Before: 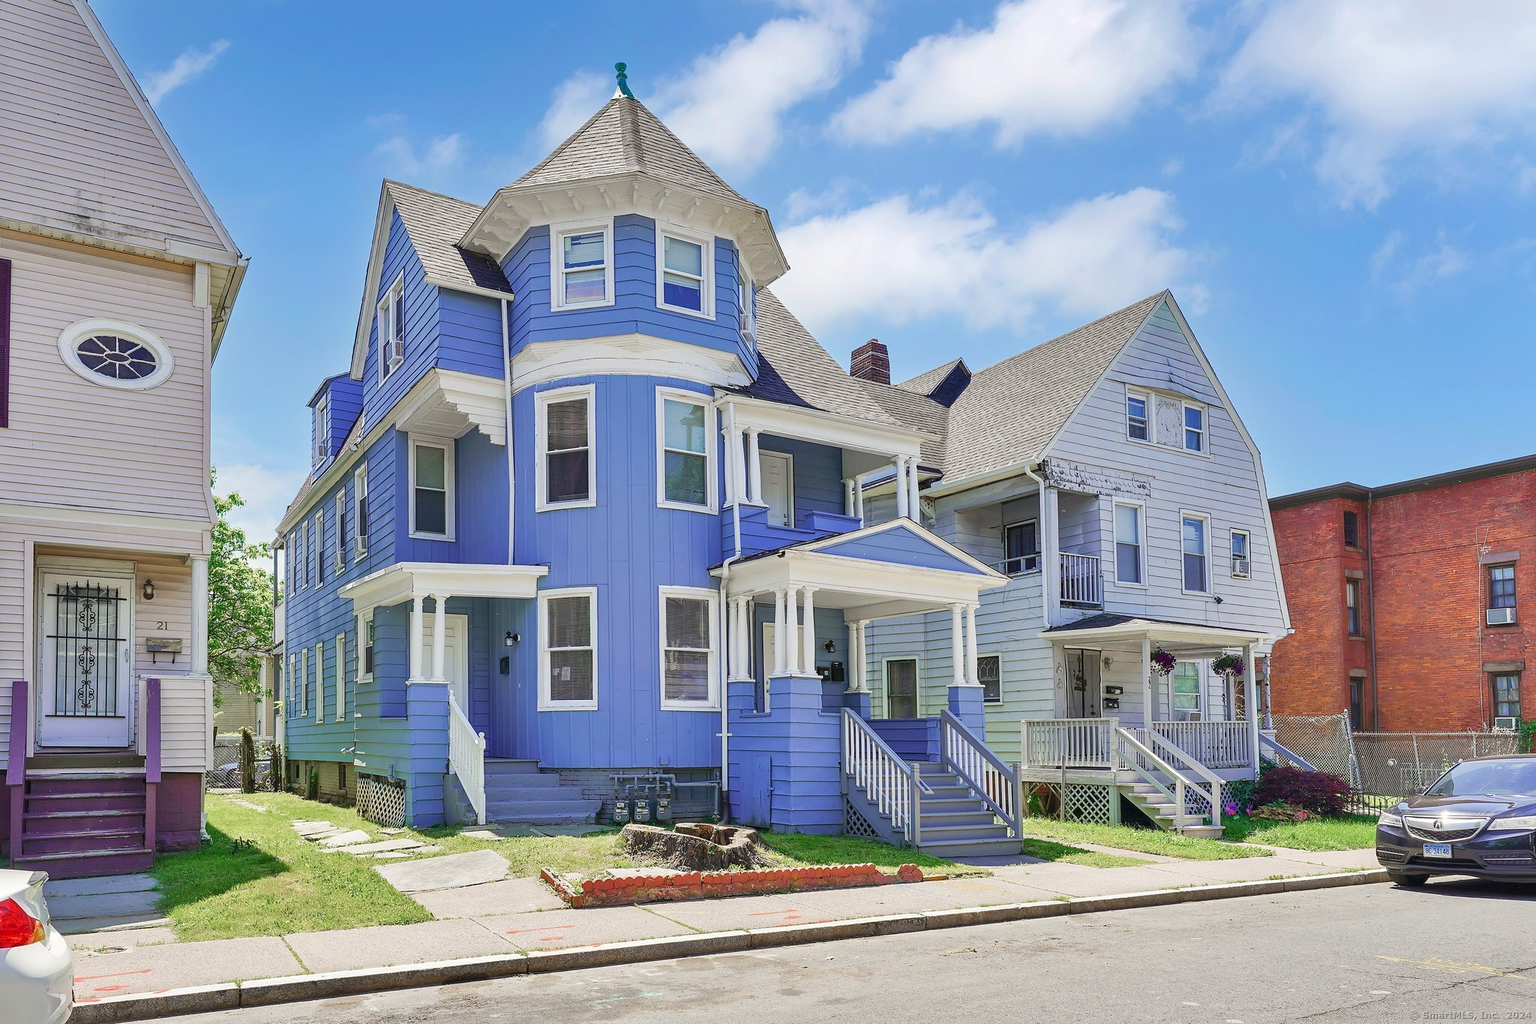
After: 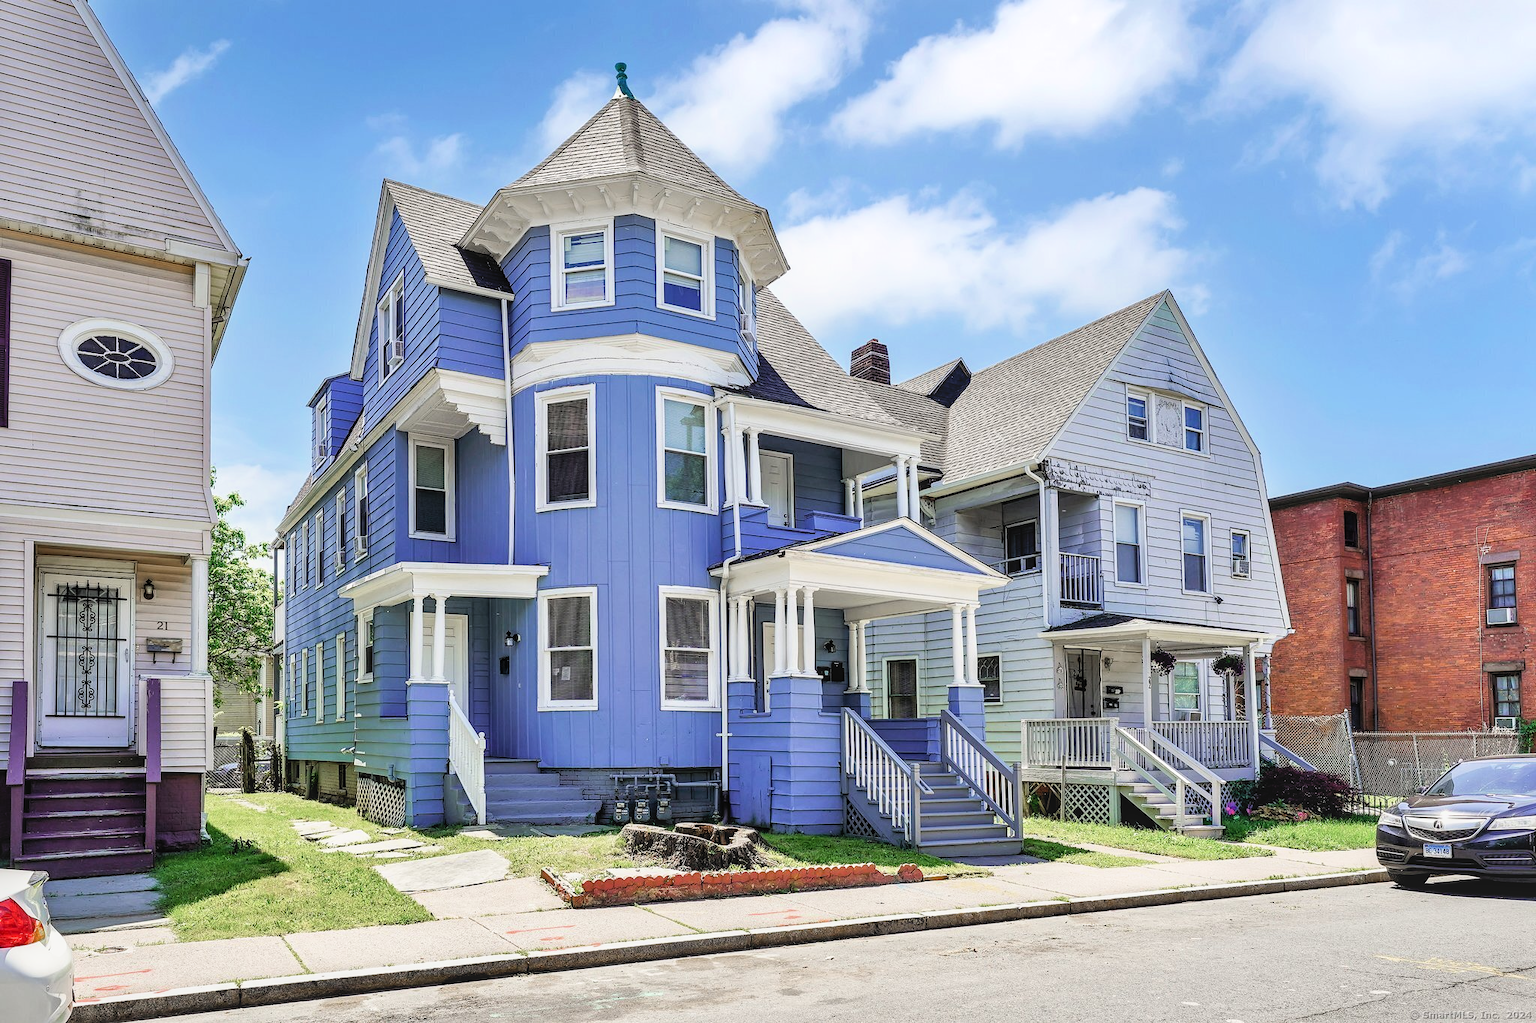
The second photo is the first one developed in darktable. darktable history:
filmic rgb: black relative exposure -5.47 EV, white relative exposure 2.5 EV, target black luminance 0%, hardness 4.54, latitude 67.1%, contrast 1.455, shadows ↔ highlights balance -4.06%
local contrast: detail 110%
